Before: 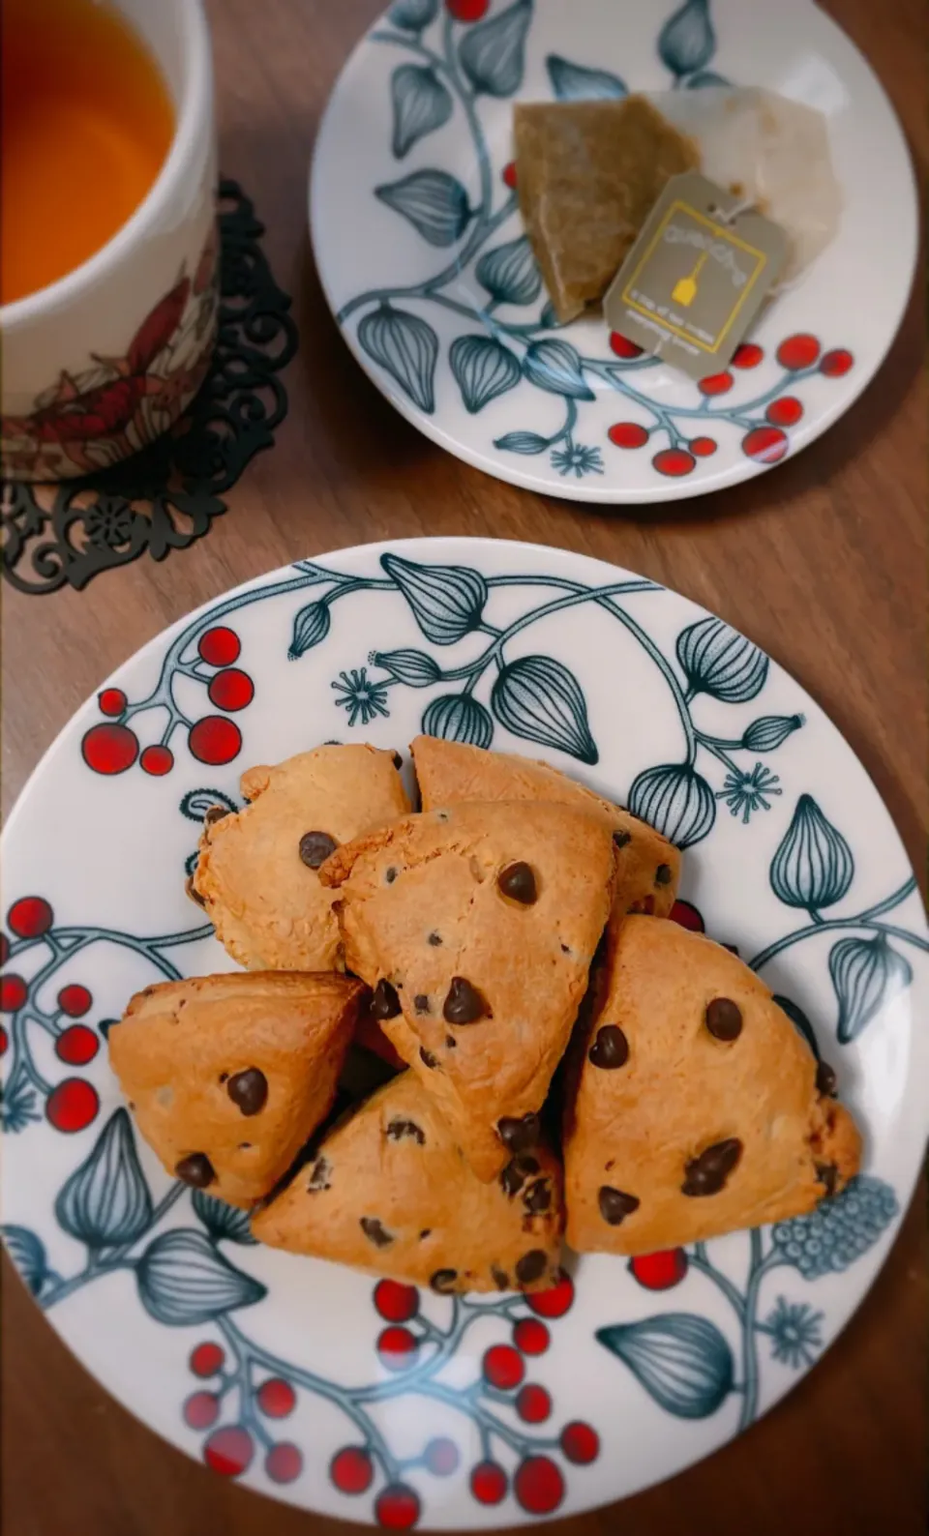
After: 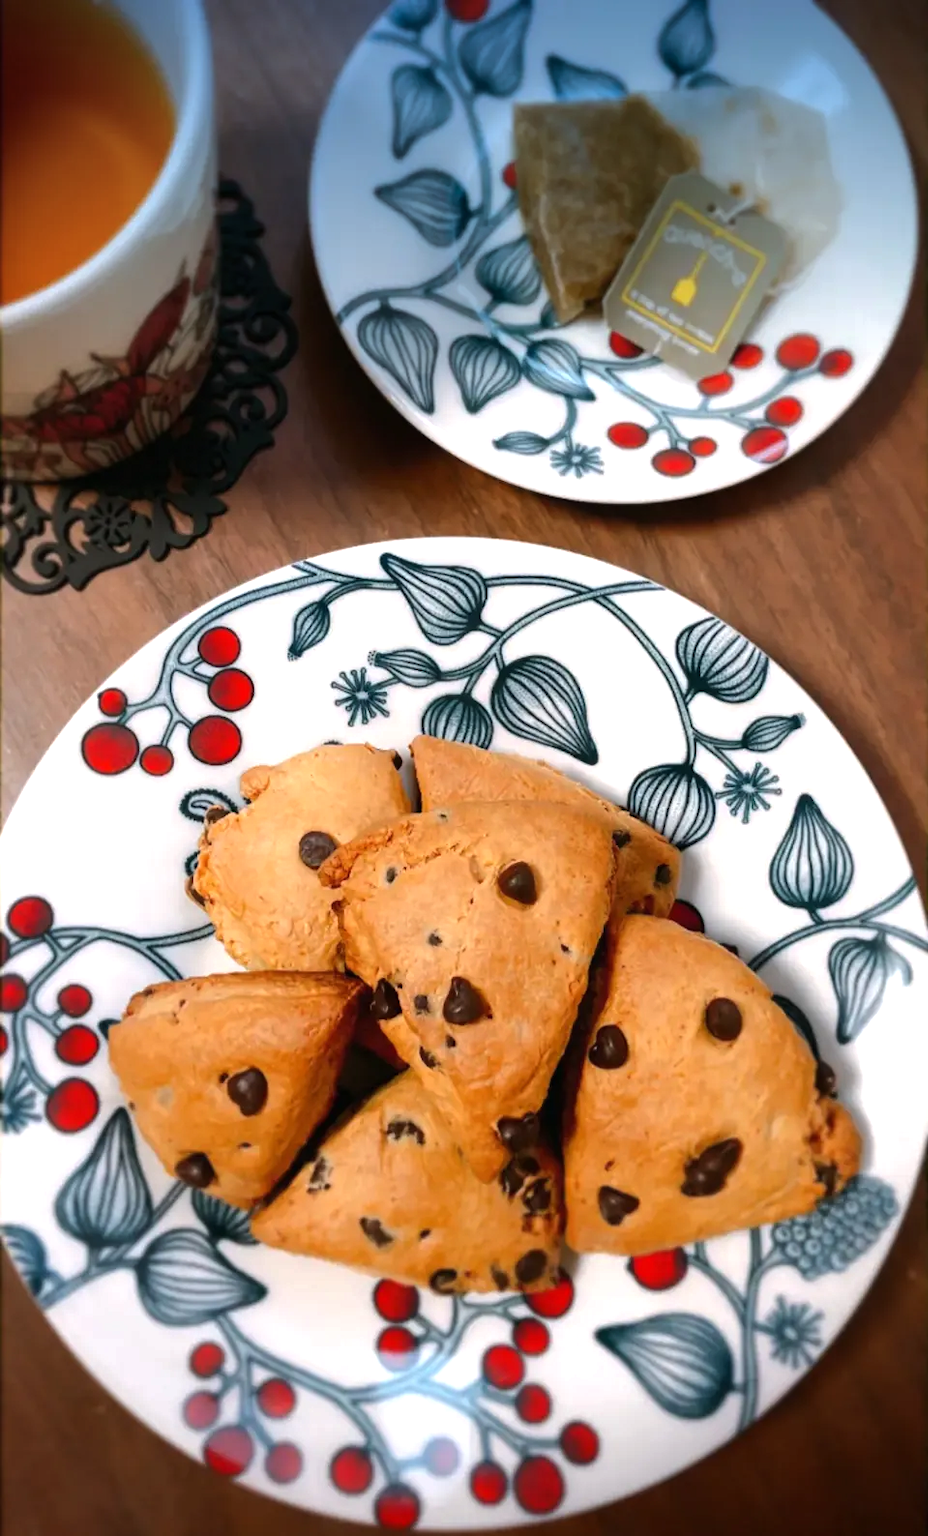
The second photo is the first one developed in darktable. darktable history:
exposure: black level correction 0, exposure 0.5 EV, compensate highlight preservation false
graduated density: density 2.02 EV, hardness 44%, rotation 0.374°, offset 8.21, hue 208.8°, saturation 97%
tone equalizer: -8 EV -0.417 EV, -7 EV -0.389 EV, -6 EV -0.333 EV, -5 EV -0.222 EV, -3 EV 0.222 EV, -2 EV 0.333 EV, -1 EV 0.389 EV, +0 EV 0.417 EV, edges refinement/feathering 500, mask exposure compensation -1.57 EV, preserve details no
base curve: curves: ch0 [(0, 0) (0.74, 0.67) (1, 1)]
